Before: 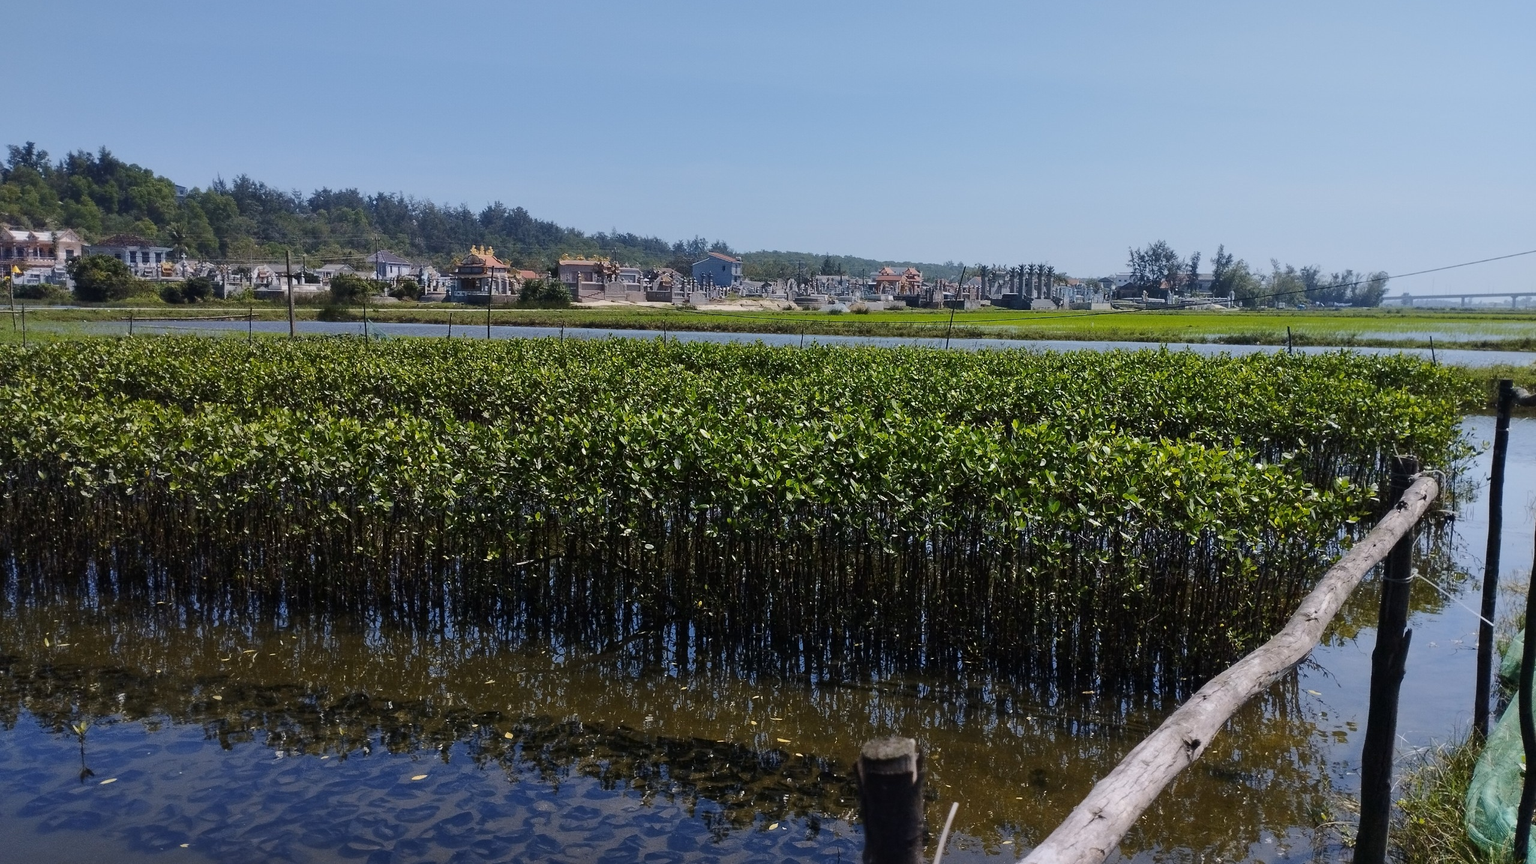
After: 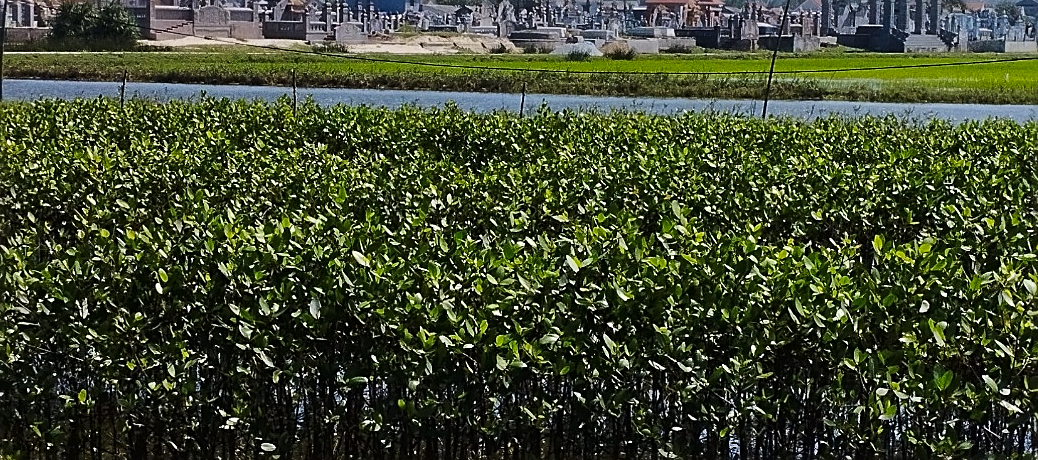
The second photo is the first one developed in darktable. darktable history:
sharpen: on, module defaults
tone curve: curves: ch0 [(0, 0) (0.227, 0.17) (0.766, 0.774) (1, 1)]; ch1 [(0, 0) (0.114, 0.127) (0.437, 0.452) (0.498, 0.495) (0.579, 0.602) (1, 1)]; ch2 [(0, 0) (0.233, 0.259) (0.493, 0.492) (0.568, 0.596) (1, 1)], preserve colors none
haze removal: strength 0.018, distance 0.25, compatibility mode true, adaptive false
crop: left 31.833%, top 32.252%, right 27.604%, bottom 35.79%
